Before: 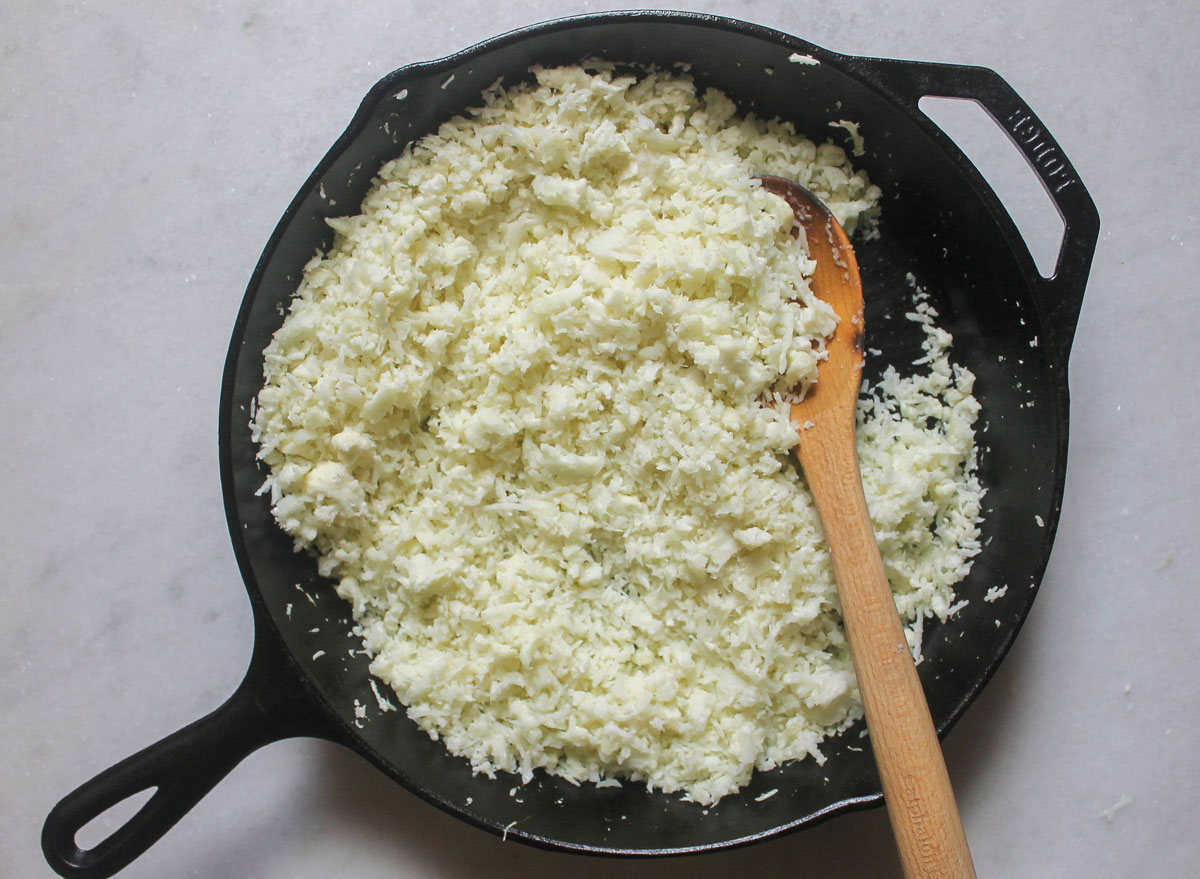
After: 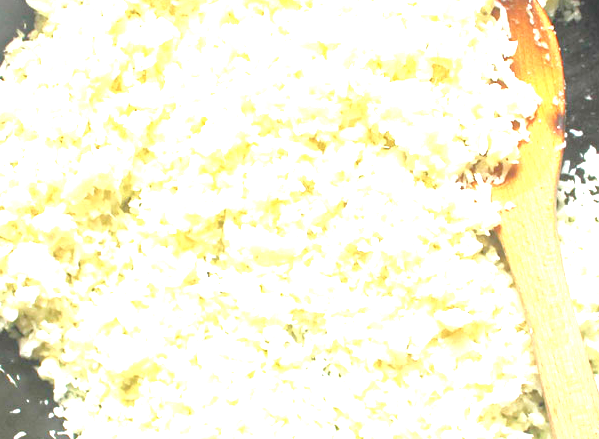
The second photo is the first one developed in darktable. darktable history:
tone curve: curves: ch0 [(0, 0) (0.004, 0.008) (0.077, 0.156) (0.169, 0.29) (0.774, 0.774) (1, 1)], color space Lab, linked channels, preserve colors none
crop: left 25%, top 25%, right 25%, bottom 25%
exposure: black level correction 0, exposure 2.088 EV, compensate exposure bias true, compensate highlight preservation false
local contrast: mode bilateral grid, contrast 100, coarseness 100, detail 91%, midtone range 0.2
